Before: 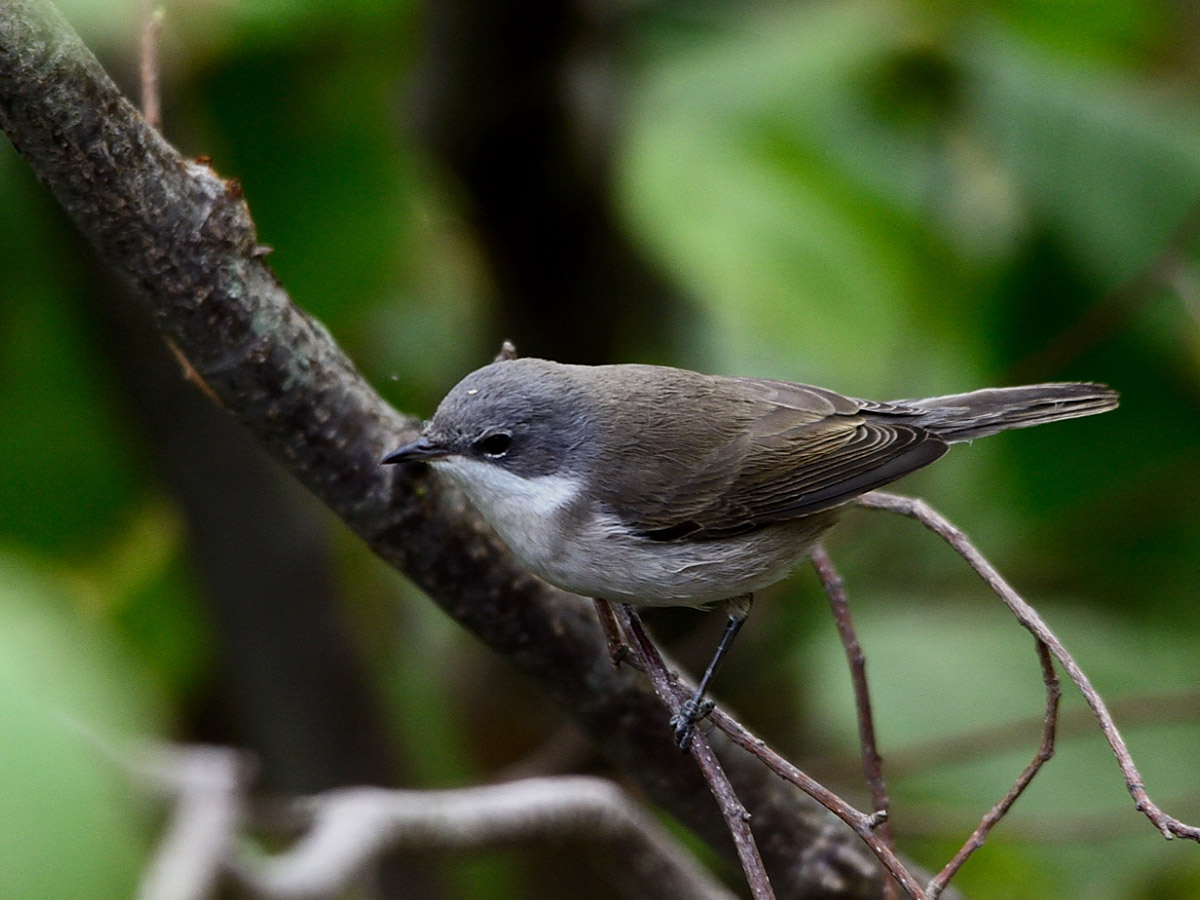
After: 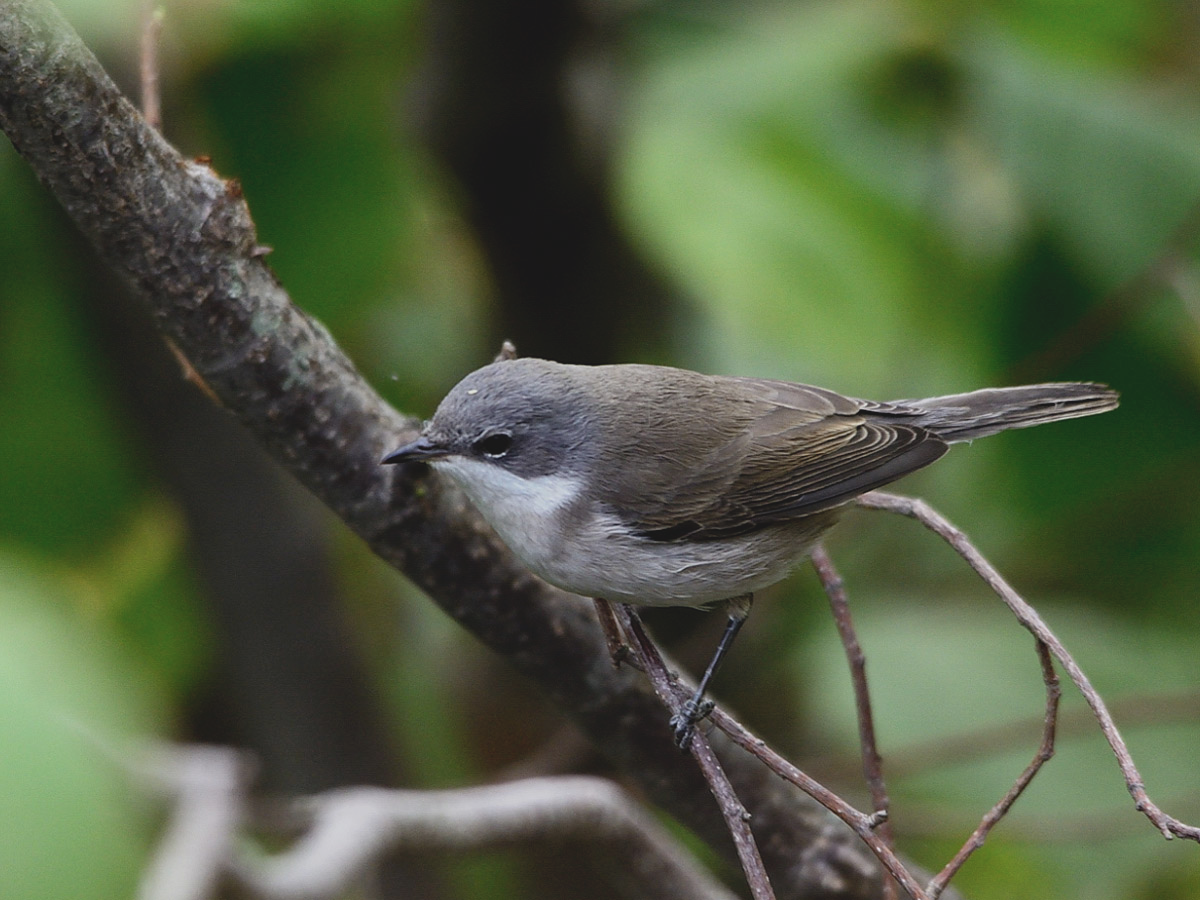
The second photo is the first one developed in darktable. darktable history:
contrast brightness saturation: contrast -0.133, brightness 0.047, saturation -0.135
